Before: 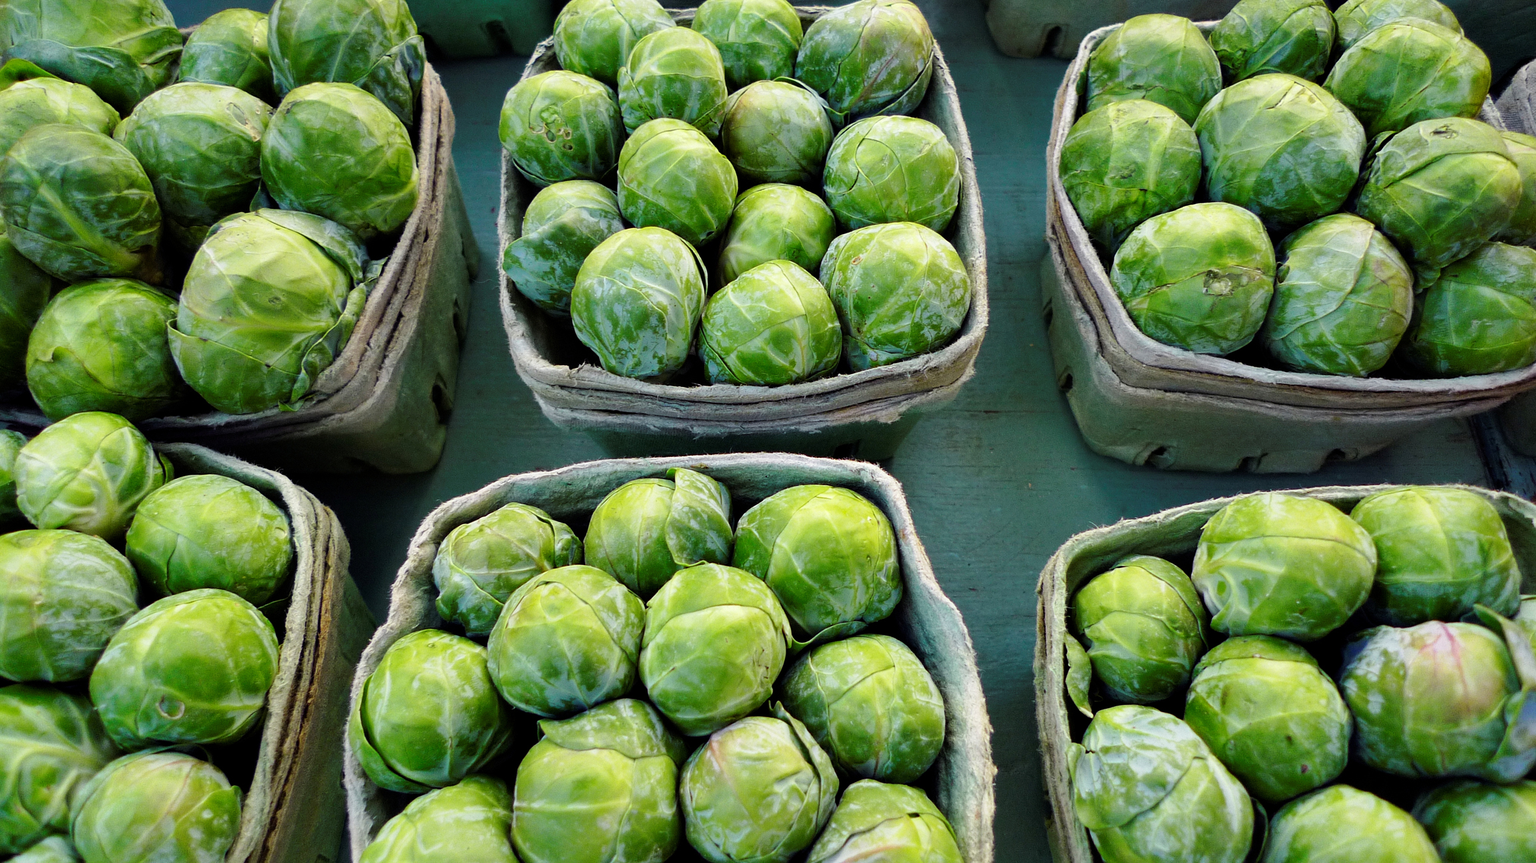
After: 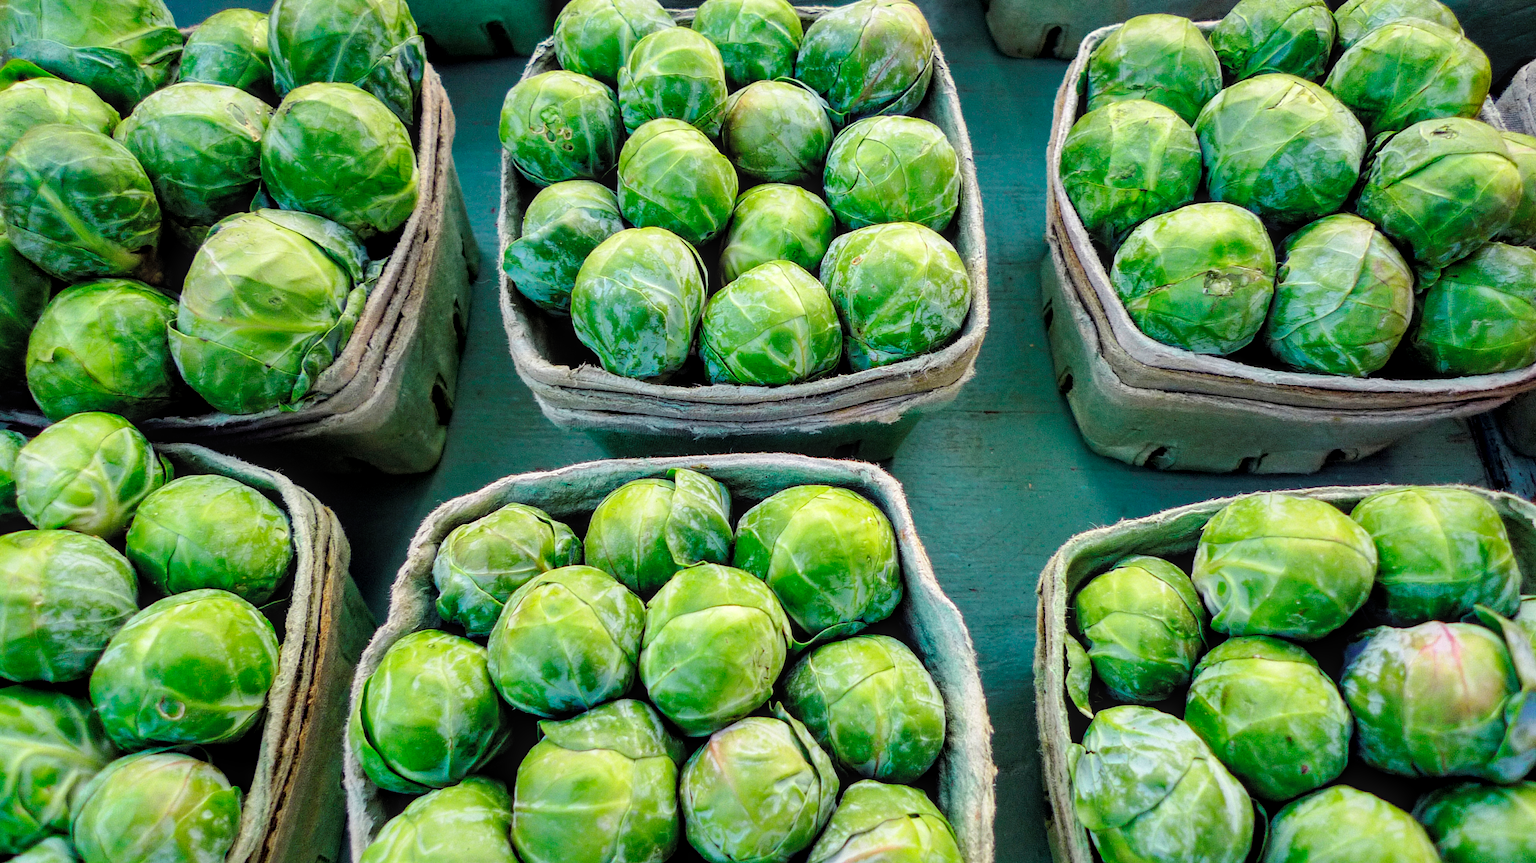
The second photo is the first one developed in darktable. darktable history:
local contrast: on, module defaults
contrast brightness saturation: brightness 0.125
